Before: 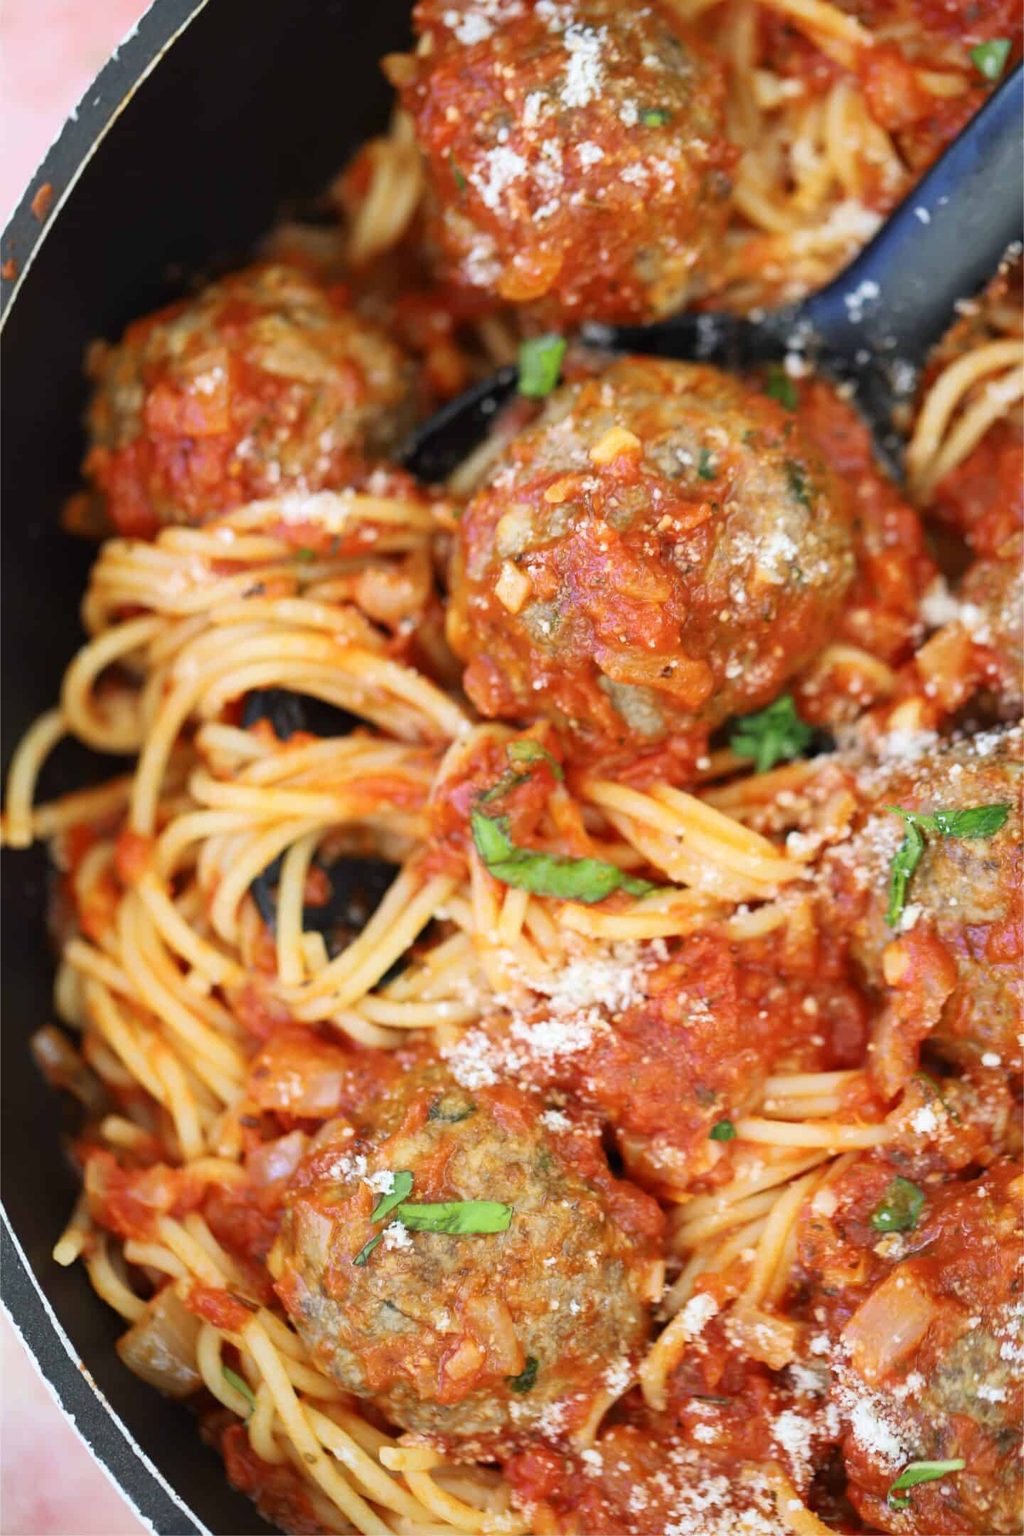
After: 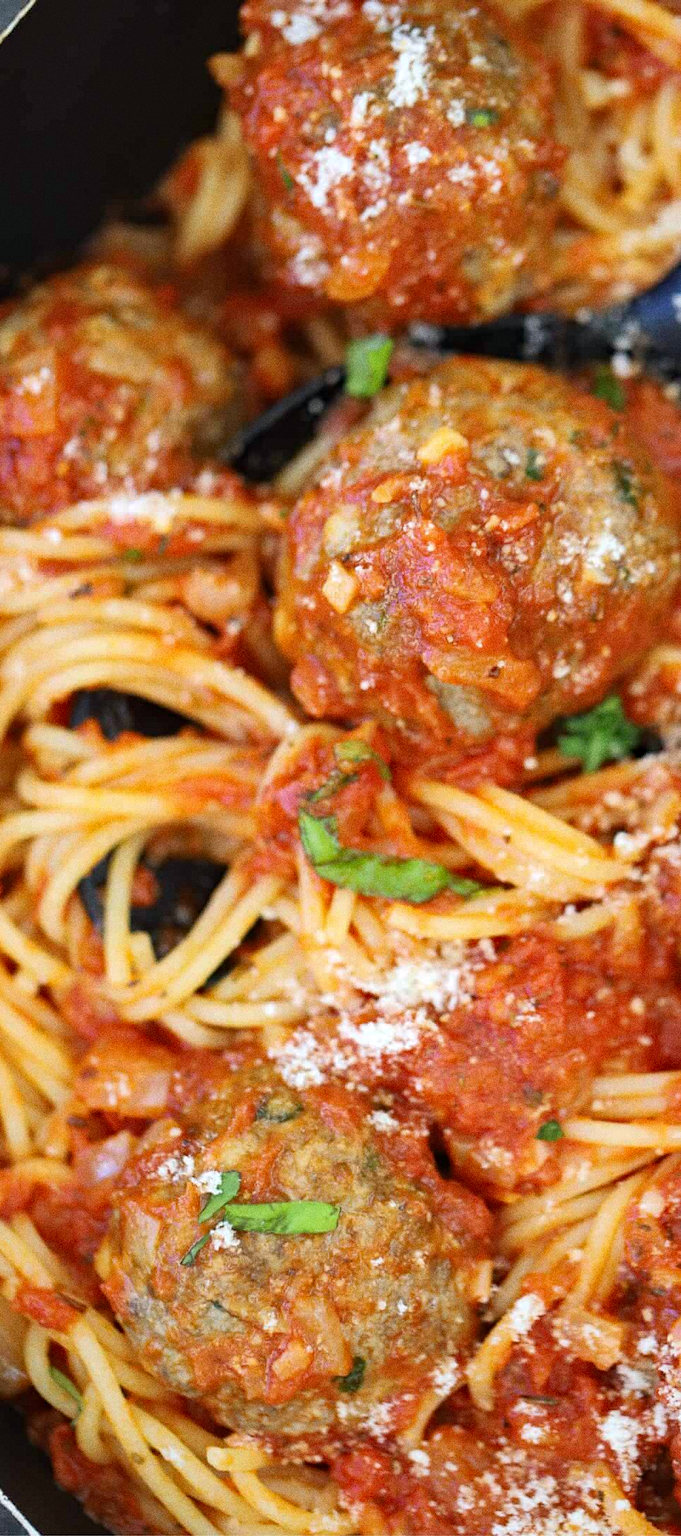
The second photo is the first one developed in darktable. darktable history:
shadows and highlights: shadows 32, highlights -32, soften with gaussian
haze removal: compatibility mode true, adaptive false
crop: left 16.899%, right 16.556%
grain: coarseness 0.09 ISO, strength 40%
